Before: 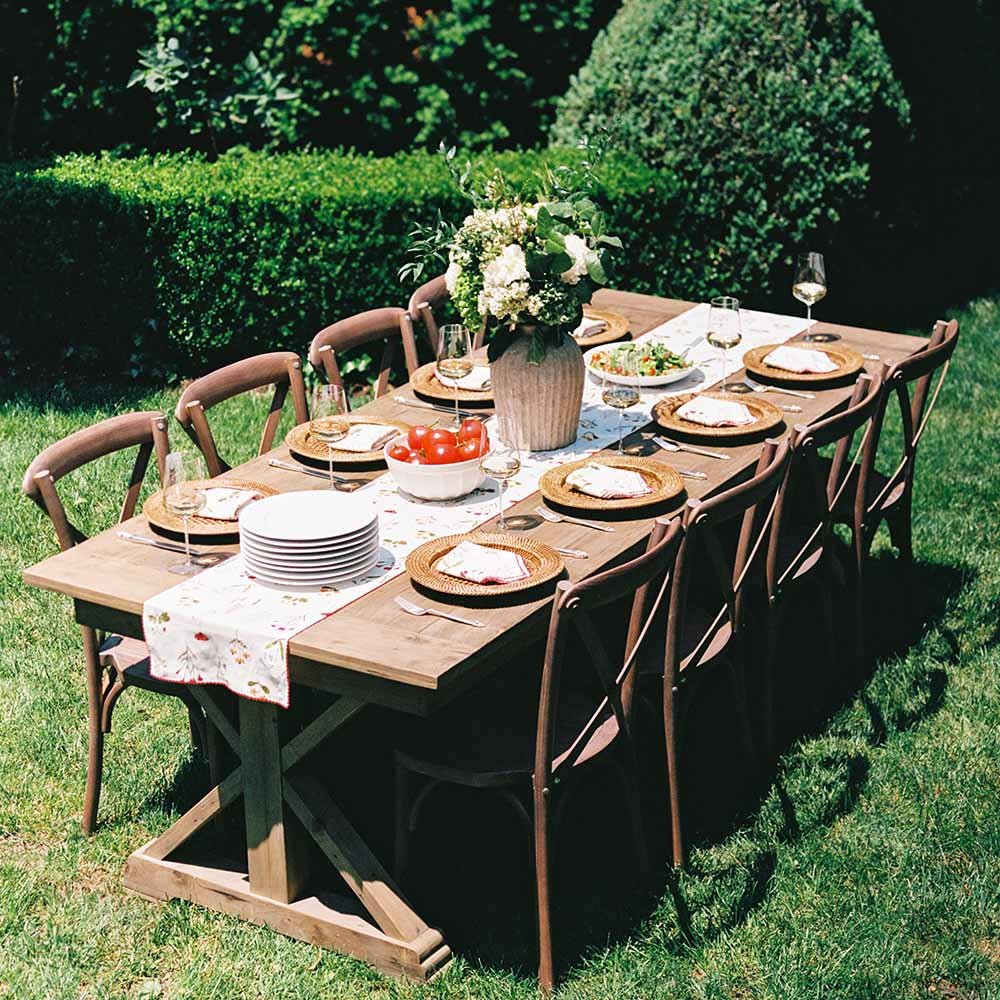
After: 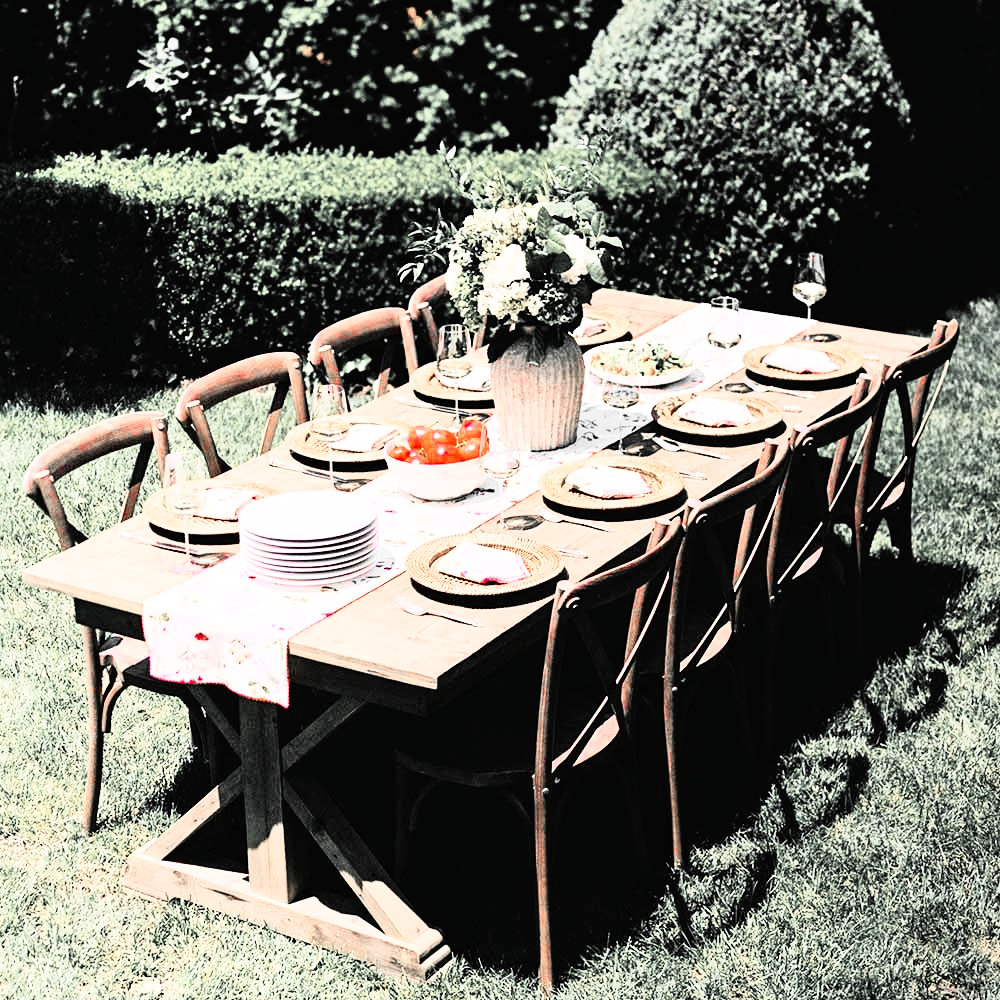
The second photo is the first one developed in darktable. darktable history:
rgb curve: curves: ch0 [(0, 0) (0.21, 0.15) (0.24, 0.21) (0.5, 0.75) (0.75, 0.96) (0.89, 0.99) (1, 1)]; ch1 [(0, 0.02) (0.21, 0.13) (0.25, 0.2) (0.5, 0.67) (0.75, 0.9) (0.89, 0.97) (1, 1)]; ch2 [(0, 0.02) (0.21, 0.13) (0.25, 0.2) (0.5, 0.67) (0.75, 0.9) (0.89, 0.97) (1, 1)], compensate middle gray true
color zones: curves: ch1 [(0, 0.831) (0.08, 0.771) (0.157, 0.268) (0.241, 0.207) (0.562, -0.005) (0.714, -0.013) (0.876, 0.01) (1, 0.831)]
